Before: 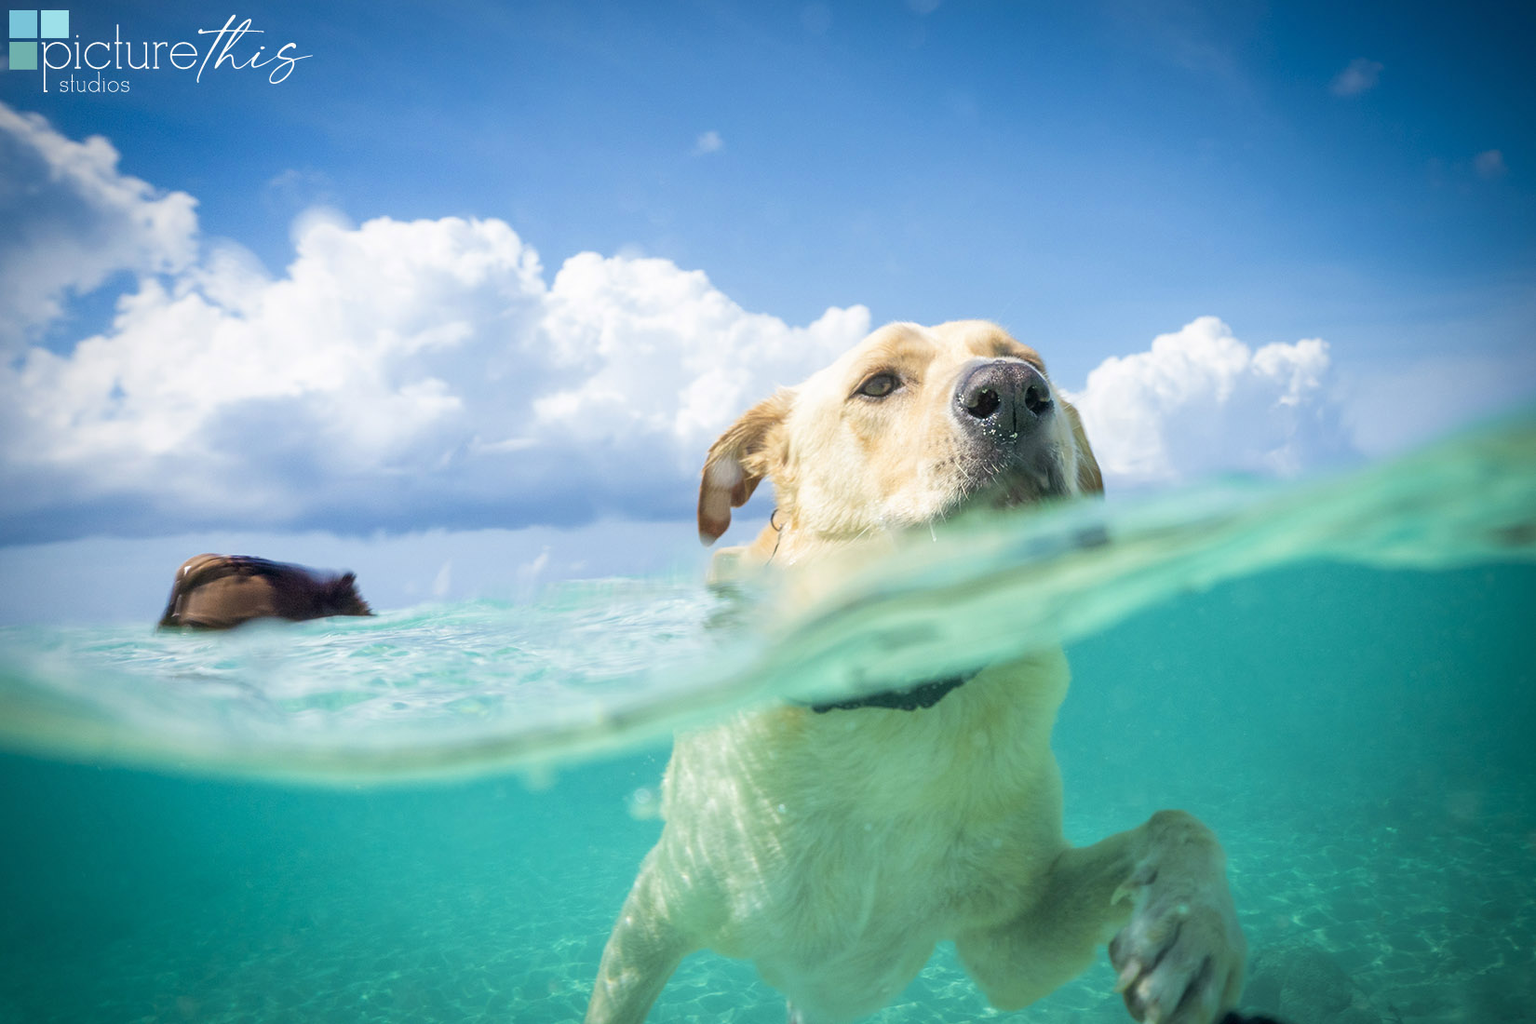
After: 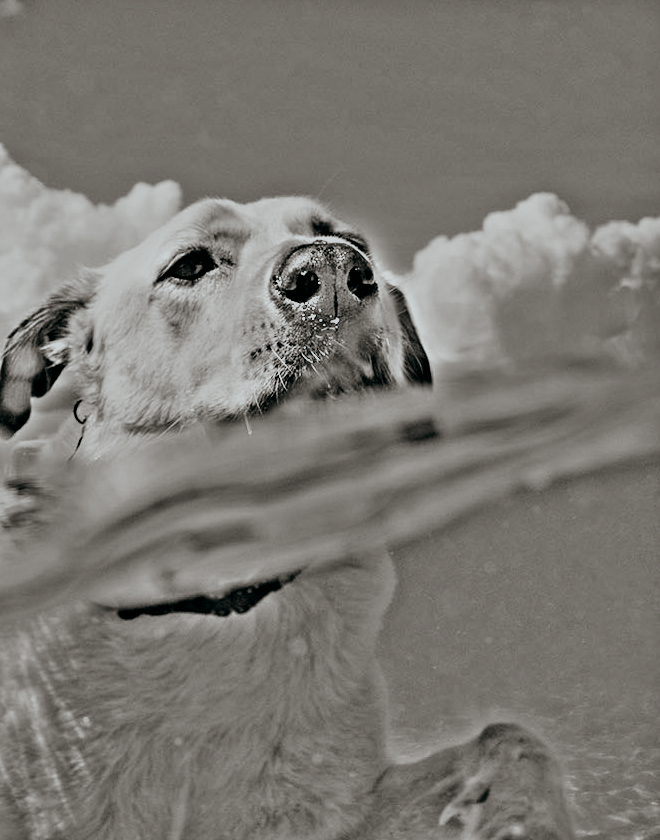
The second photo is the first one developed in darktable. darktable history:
crop: left 45.721%, top 13.393%, right 14.118%, bottom 10.01%
shadows and highlights: shadows 60, soften with gaussian
highpass: on, module defaults
color balance: lift [1, 0.994, 1.002, 1.006], gamma [0.957, 1.081, 1.016, 0.919], gain [0.97, 0.972, 1.01, 1.028], input saturation 91.06%, output saturation 79.8%
white balance: red 0.967, blue 1.119, emerald 0.756
exposure: black level correction 0, exposure 1.45 EV, compensate exposure bias true, compensate highlight preservation false
filmic rgb: black relative exposure -7.65 EV, white relative exposure 4.56 EV, hardness 3.61
